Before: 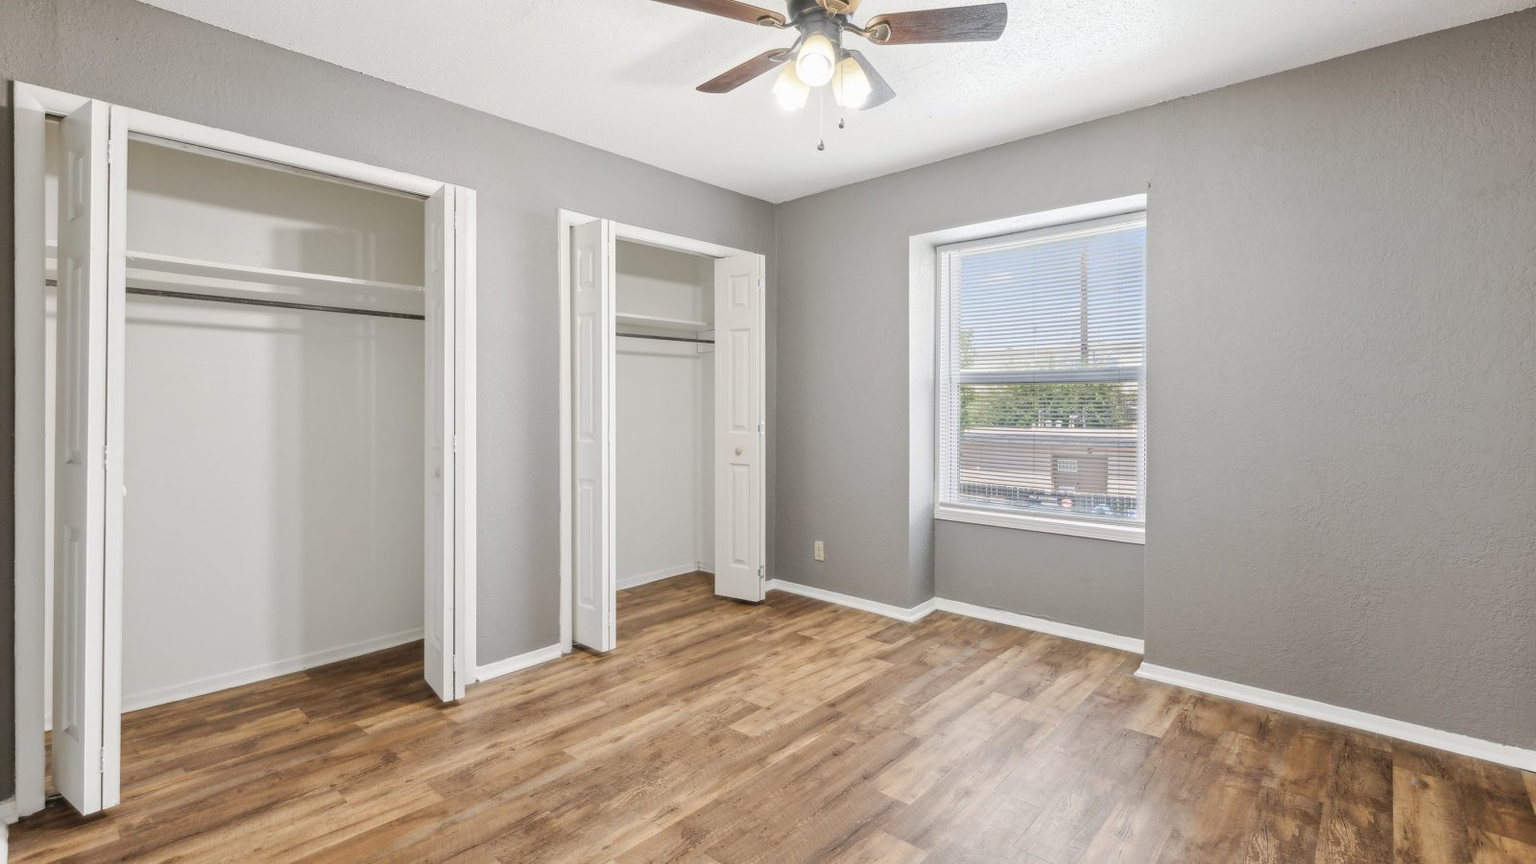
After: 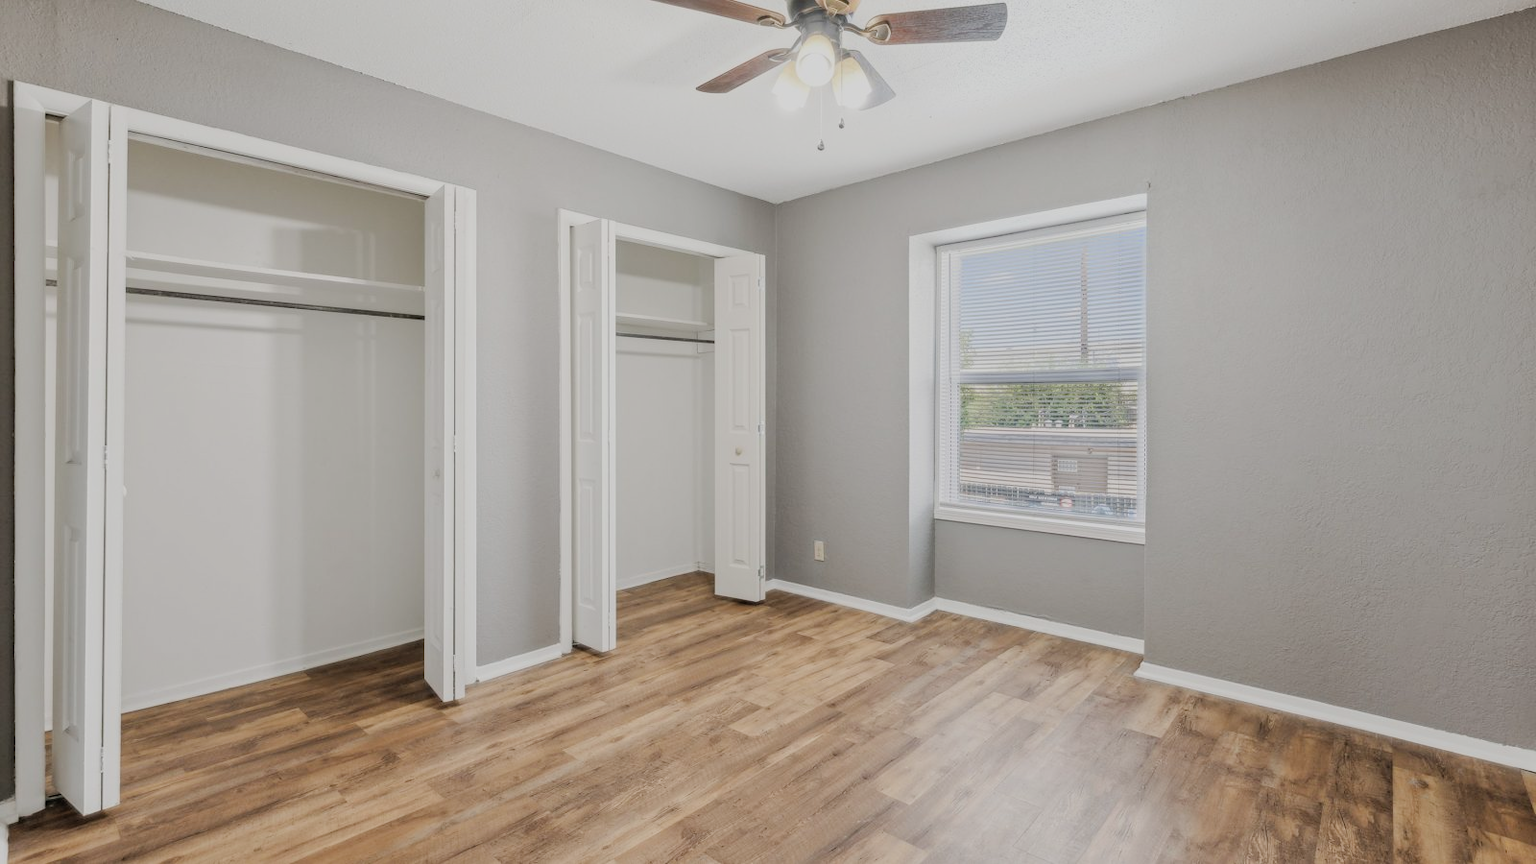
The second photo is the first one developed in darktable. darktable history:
contrast brightness saturation: saturation -0.05
filmic rgb: black relative exposure -7.65 EV, white relative exposure 4.56 EV, hardness 3.61
